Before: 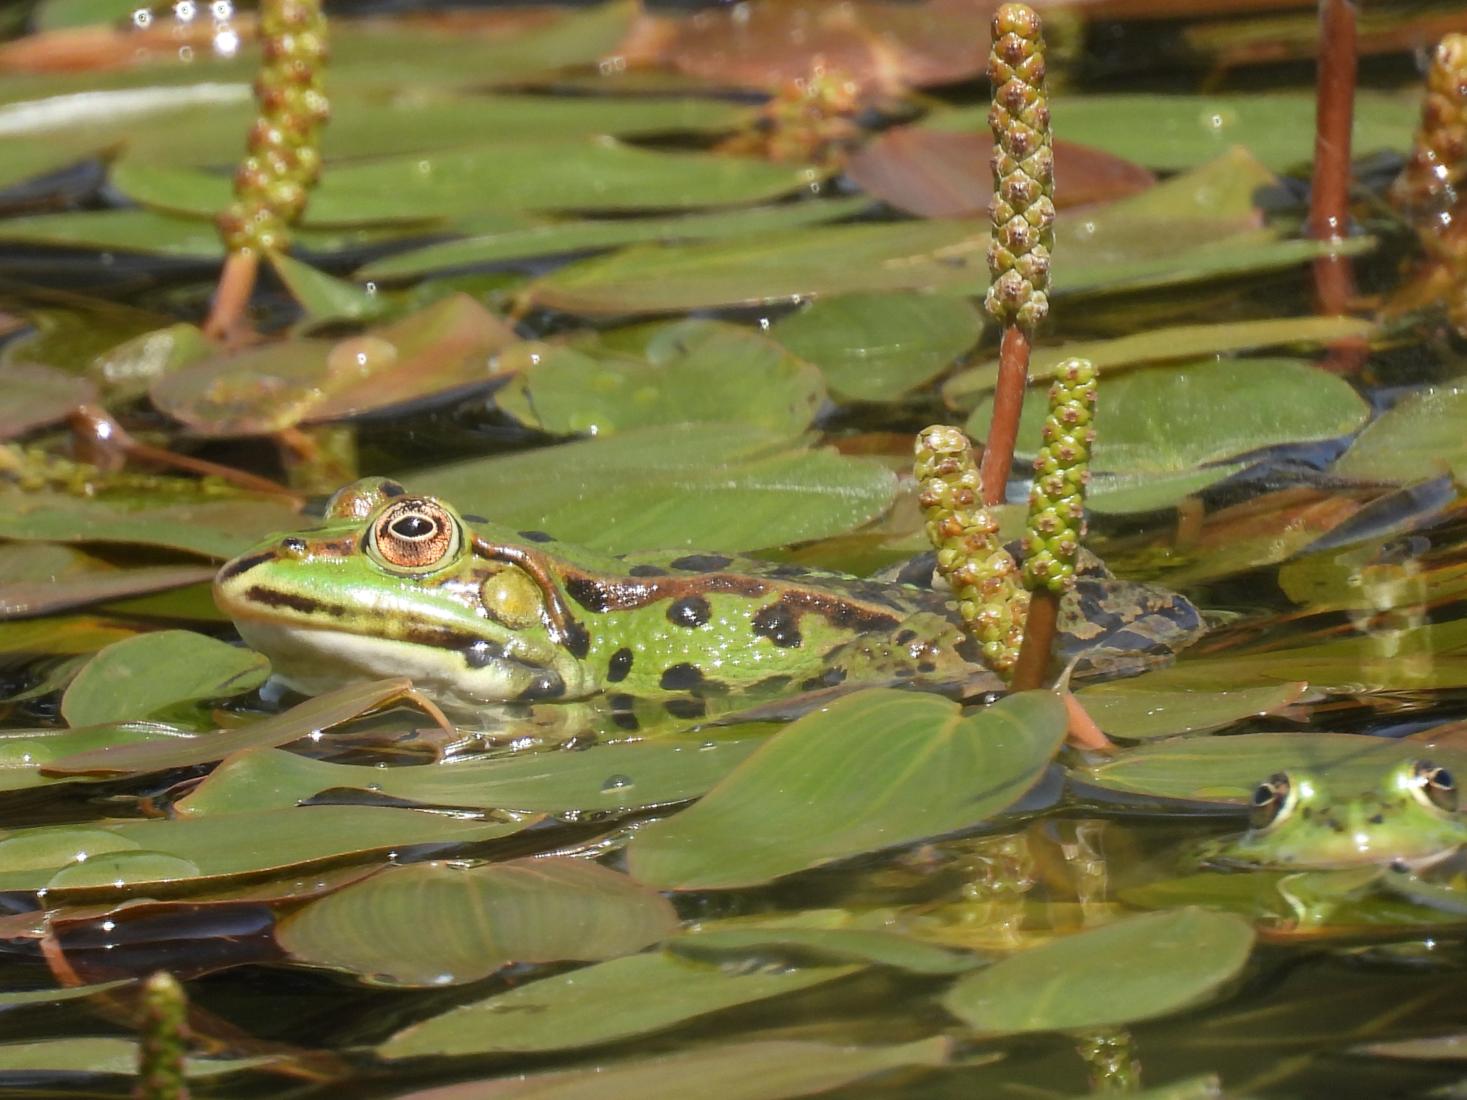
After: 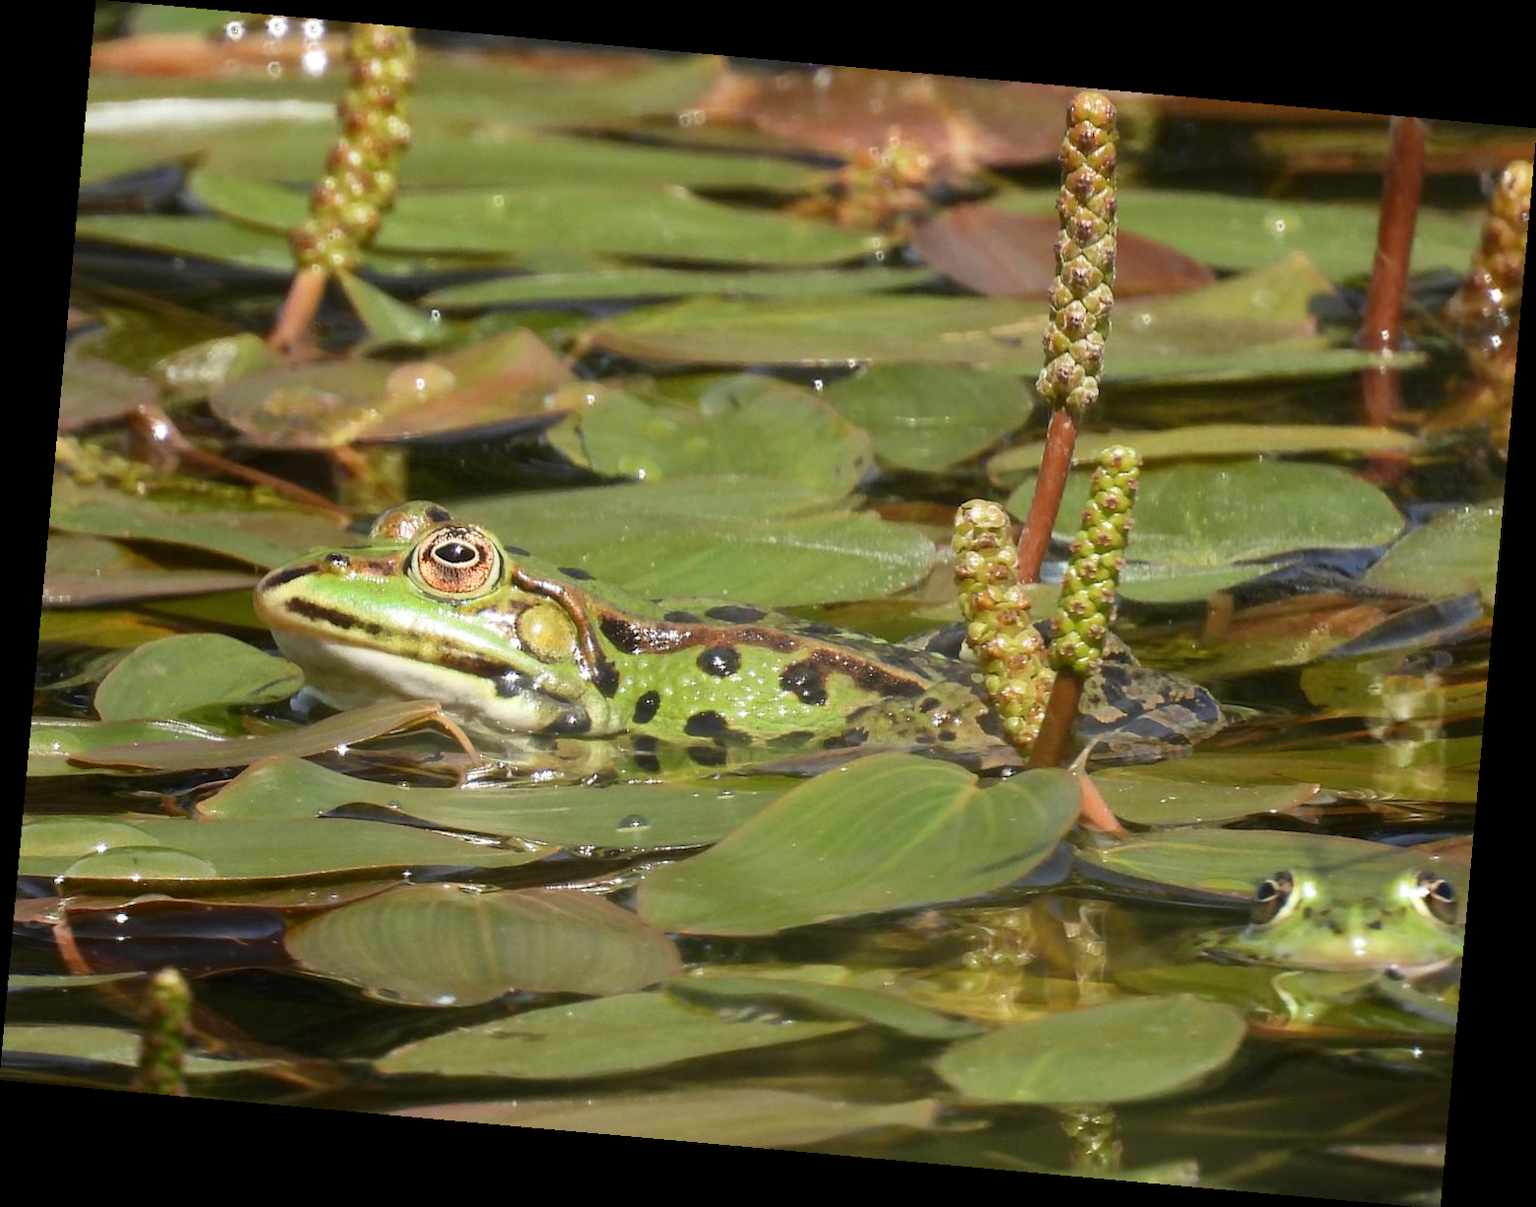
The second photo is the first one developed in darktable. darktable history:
rotate and perspective: rotation 5.12°, automatic cropping off
exposure: compensate highlight preservation false
contrast brightness saturation: contrast 0.14
